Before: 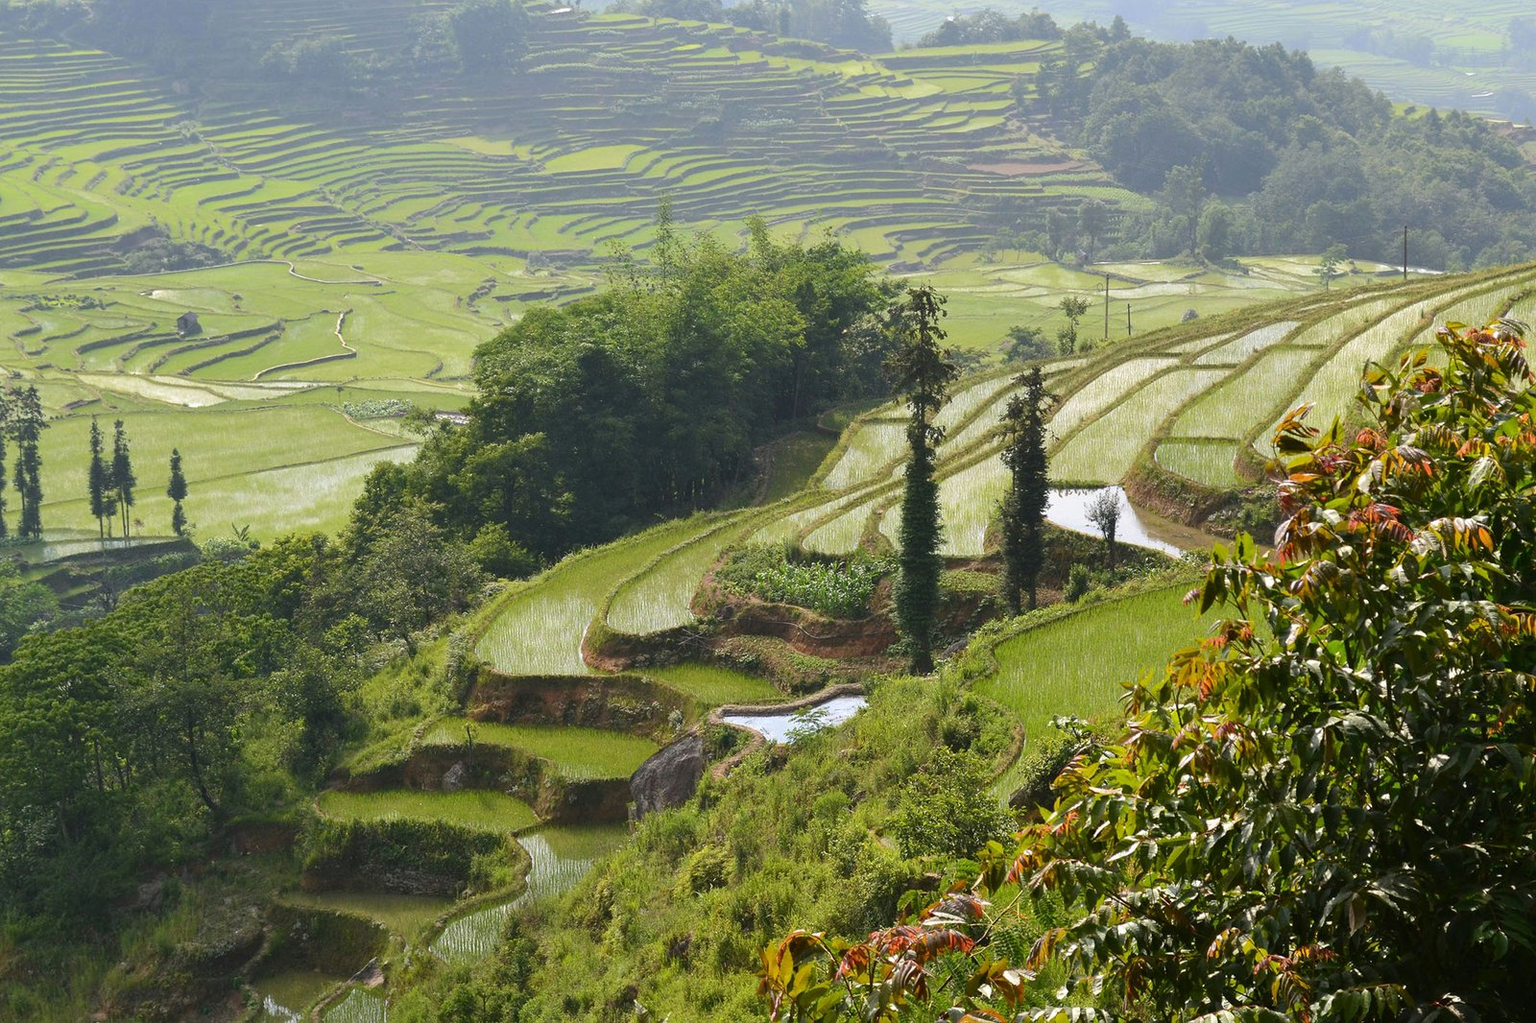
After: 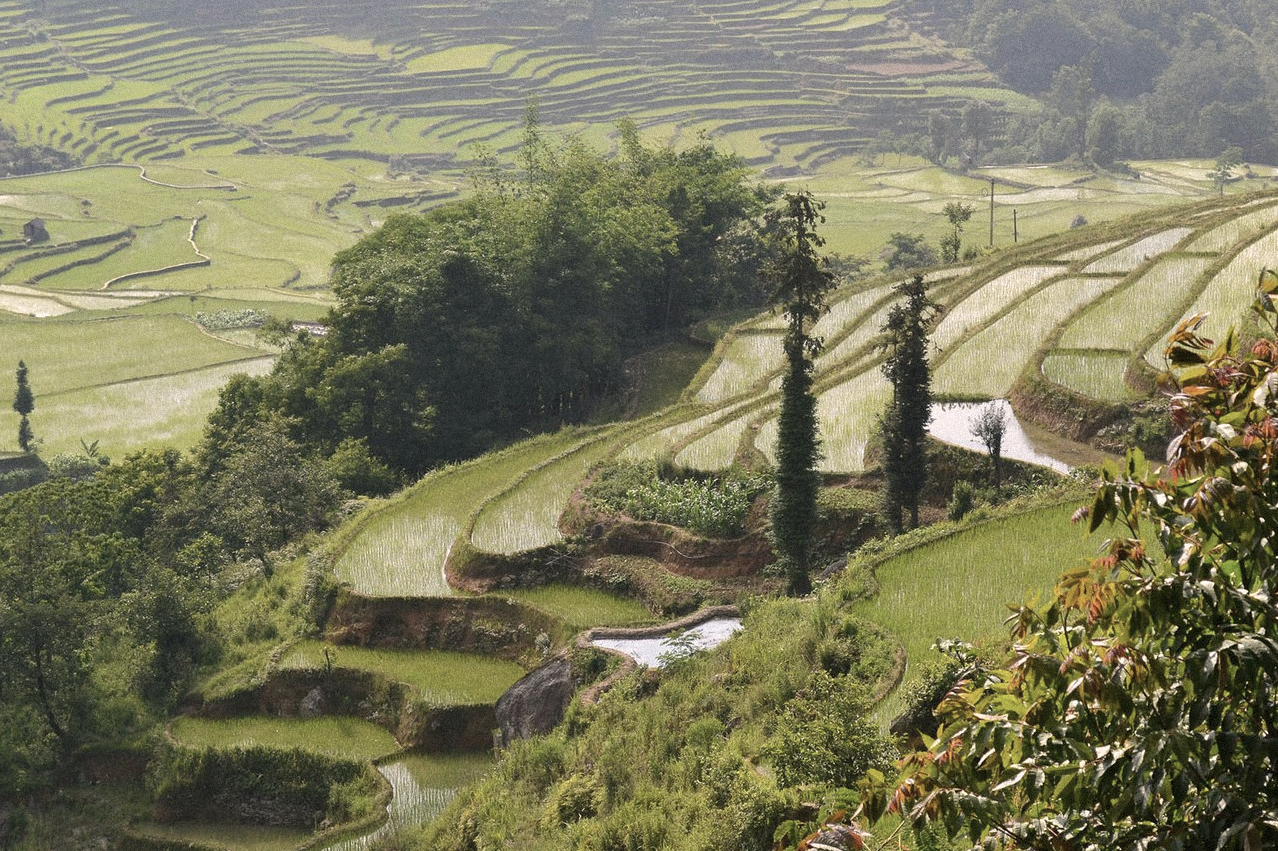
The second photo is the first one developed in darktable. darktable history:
color zones: curves: ch0 [(0.068, 0.464) (0.25, 0.5) (0.48, 0.508) (0.75, 0.536) (0.886, 0.476) (0.967, 0.456)]; ch1 [(0.066, 0.456) (0.25, 0.5) (0.616, 0.508) (0.746, 0.56) (0.934, 0.444)]
crop and rotate: left 10.071%, top 10.071%, right 10.02%, bottom 10.02%
grain: mid-tones bias 0%
color correction: highlights a* 5.59, highlights b* 5.24, saturation 0.68
